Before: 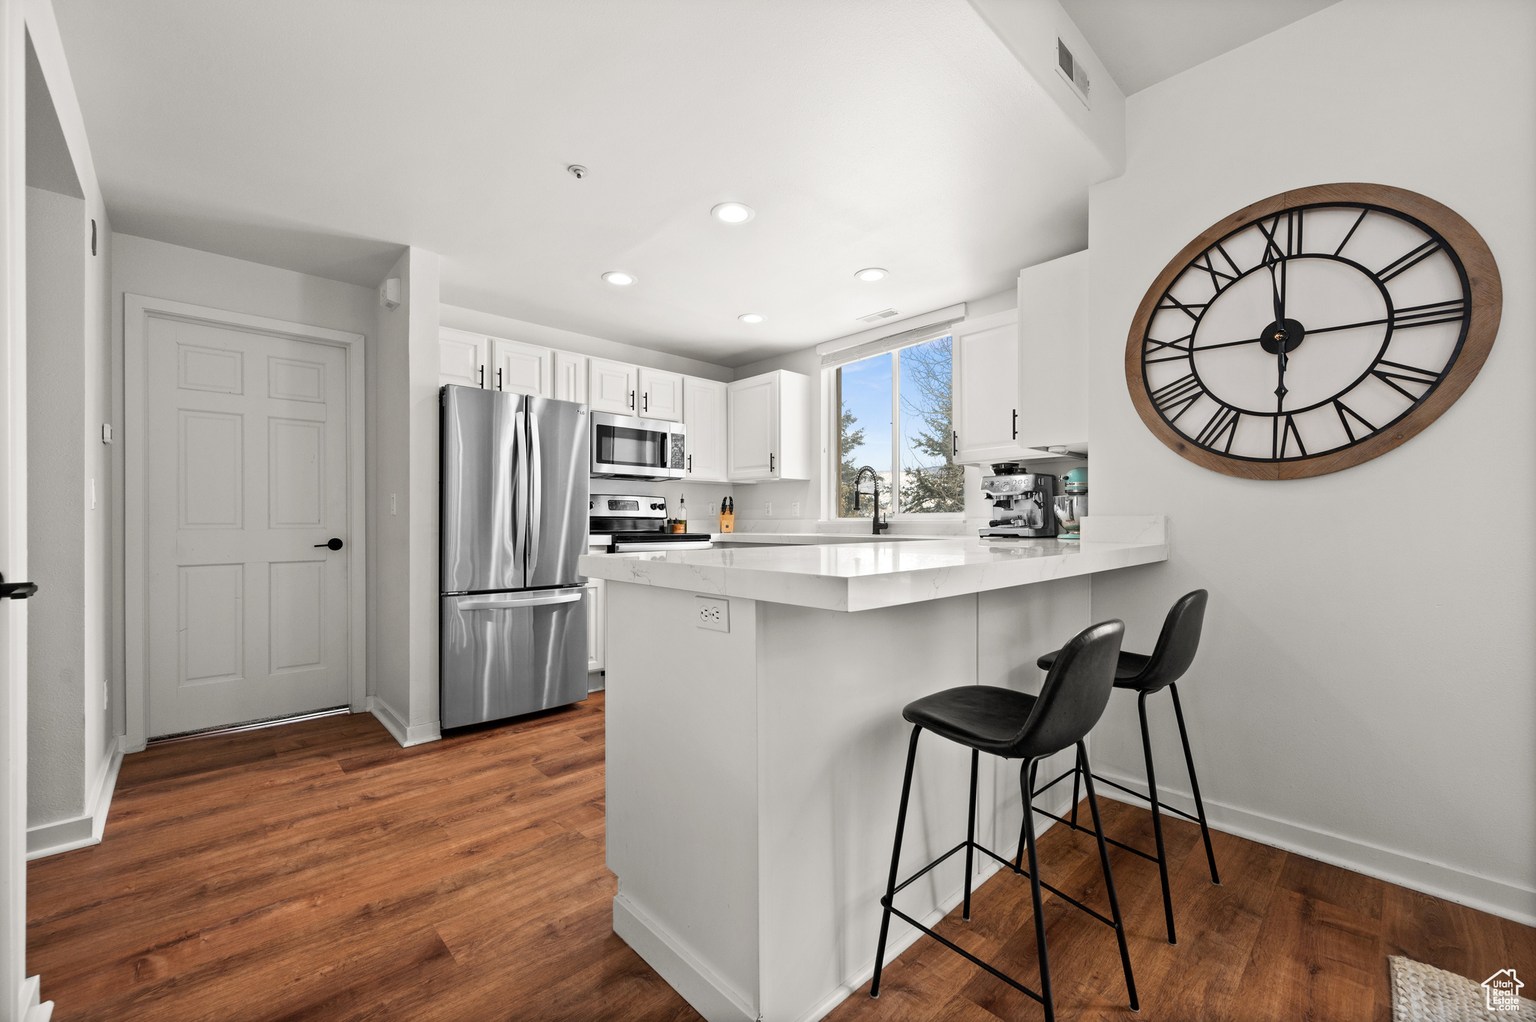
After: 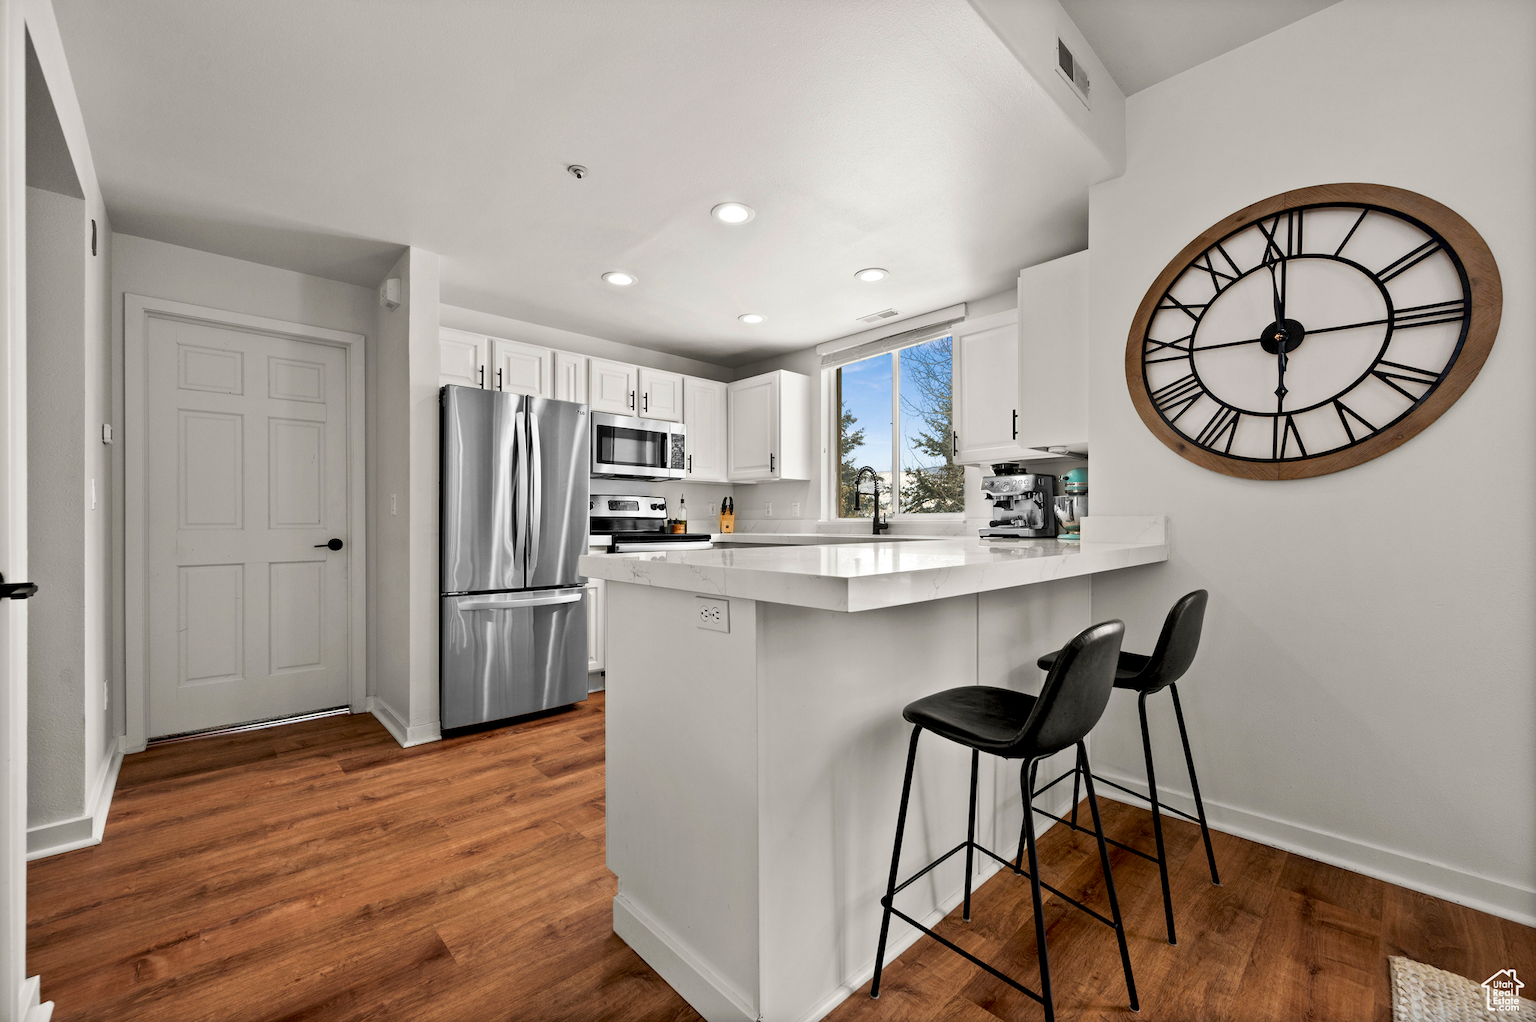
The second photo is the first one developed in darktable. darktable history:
exposure: black level correction 0.009, exposure 0.014 EV, compensate highlight preservation false
velvia: on, module defaults
shadows and highlights: shadows 22.7, highlights -48.71, soften with gaussian
